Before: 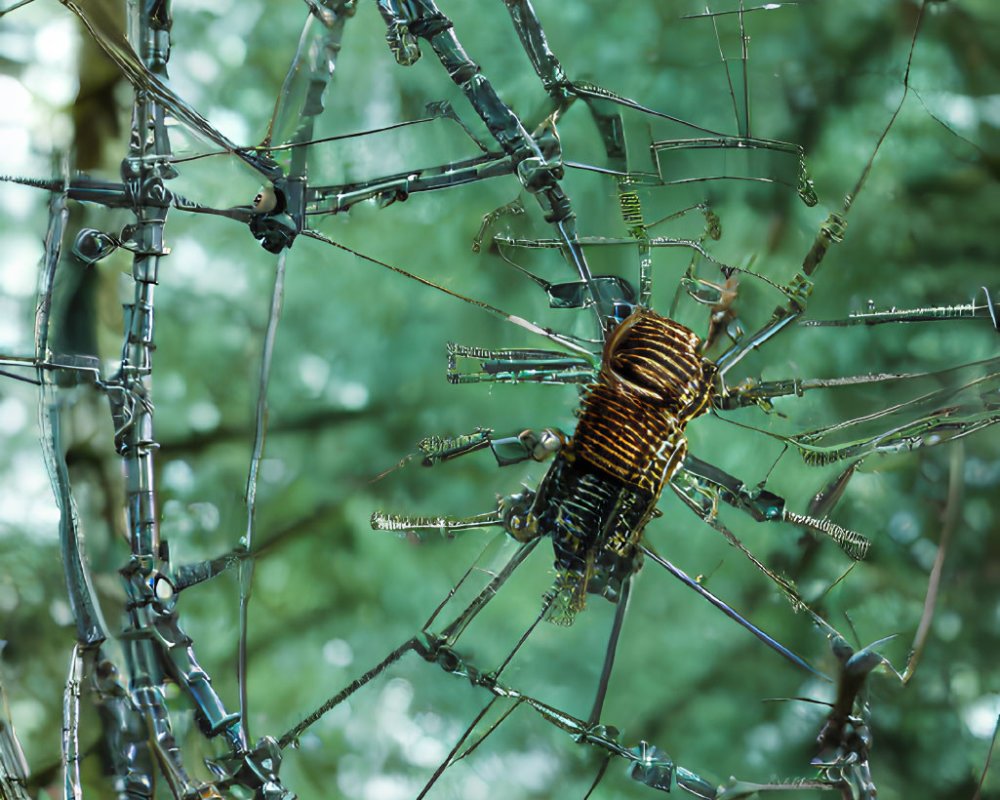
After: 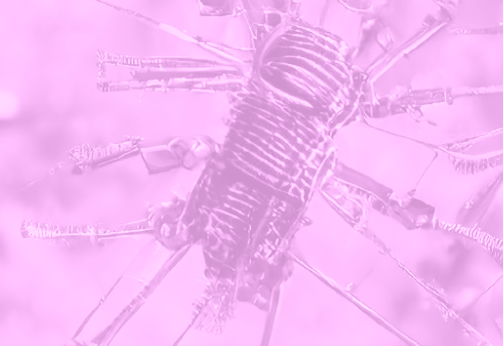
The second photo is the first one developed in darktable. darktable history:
colorize: hue 331.2°, saturation 75%, source mix 30.28%, lightness 70.52%, version 1
crop: left 35.03%, top 36.625%, right 14.663%, bottom 20.057%
